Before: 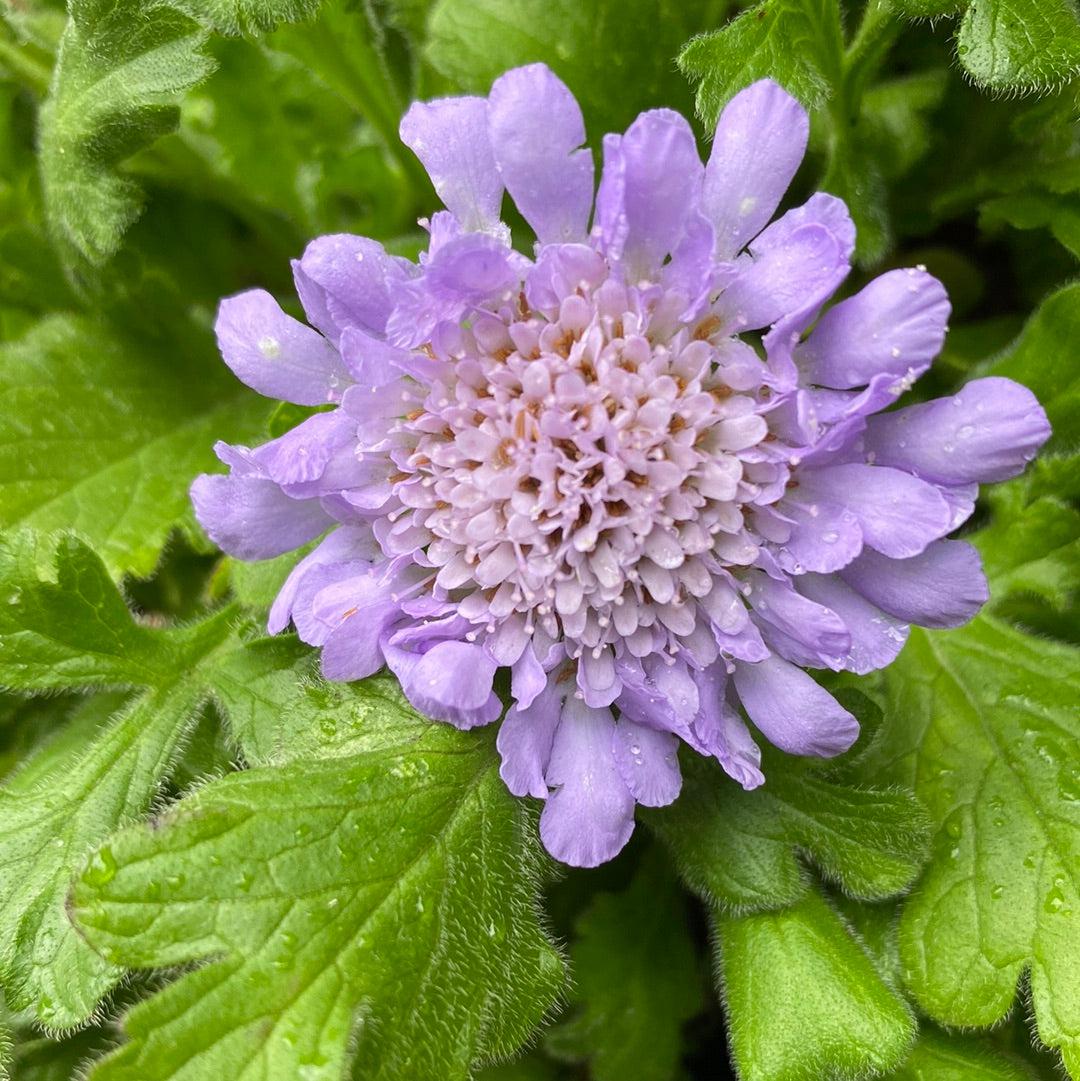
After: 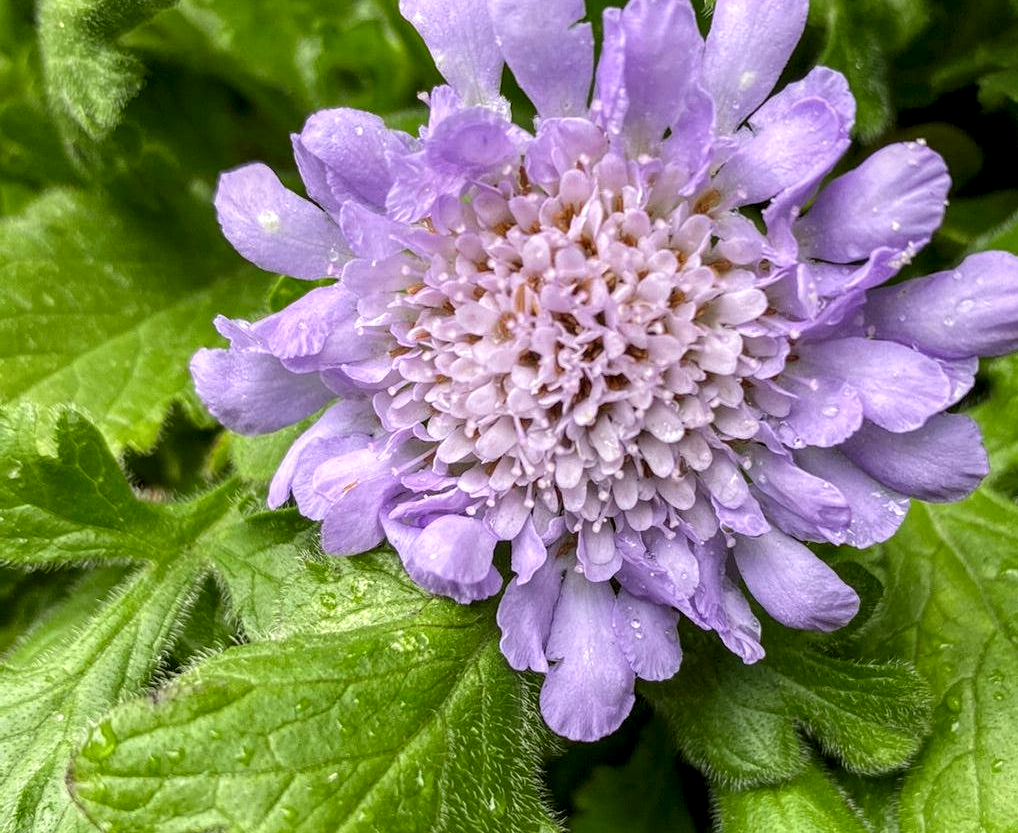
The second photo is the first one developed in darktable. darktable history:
crop and rotate: angle 0.03°, top 11.643%, right 5.651%, bottom 11.189%
local contrast: highlights 20%, detail 150%
